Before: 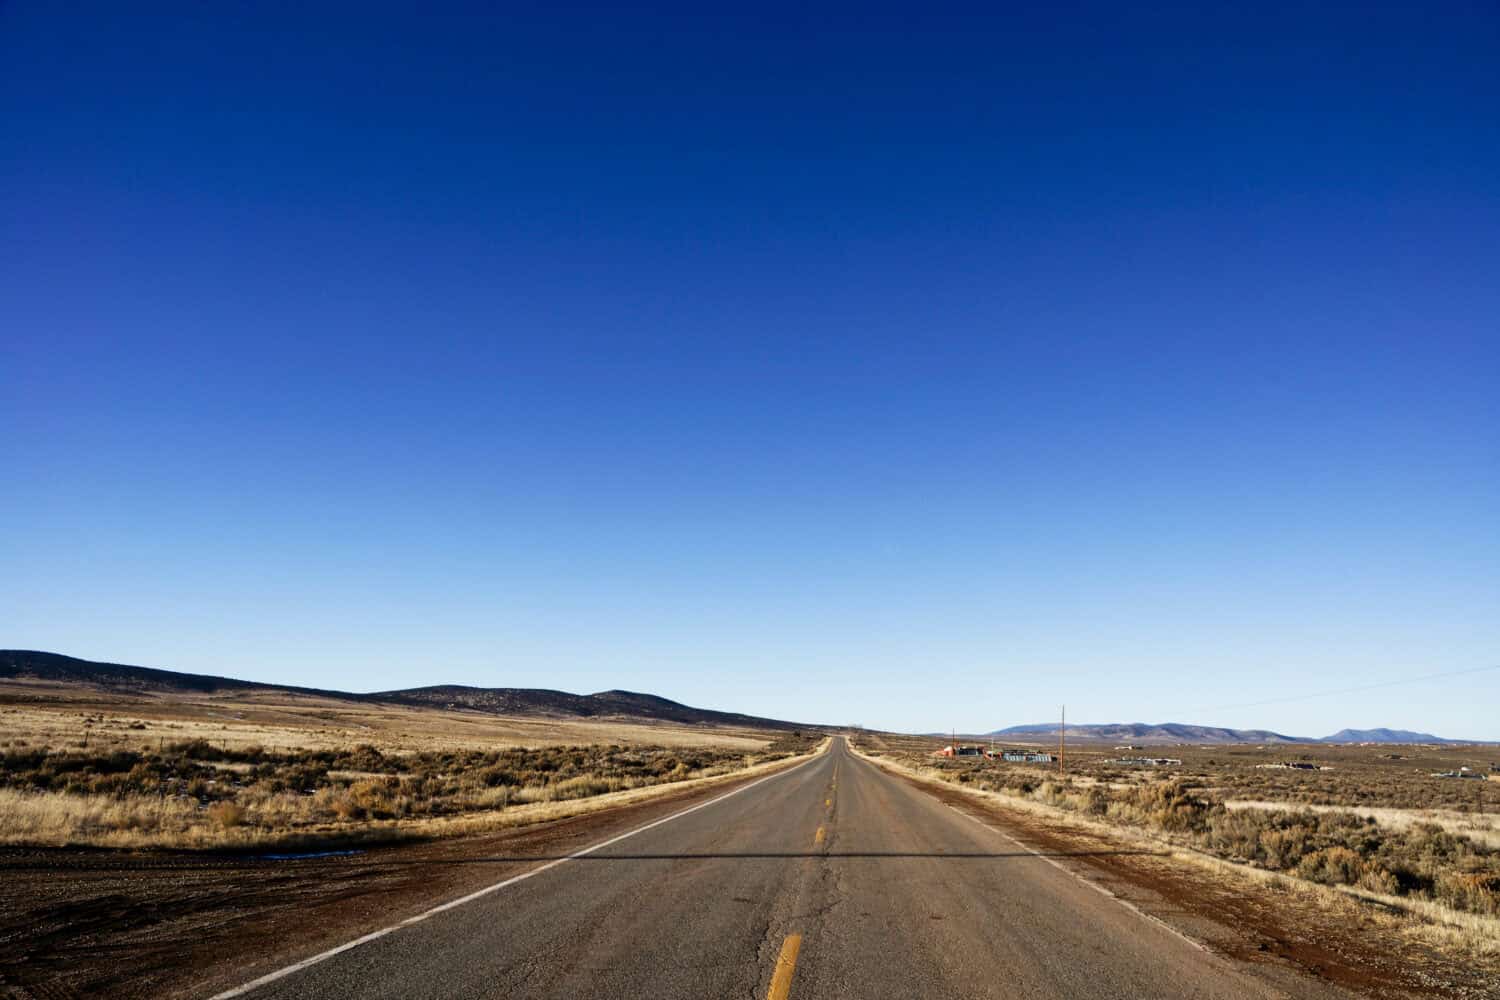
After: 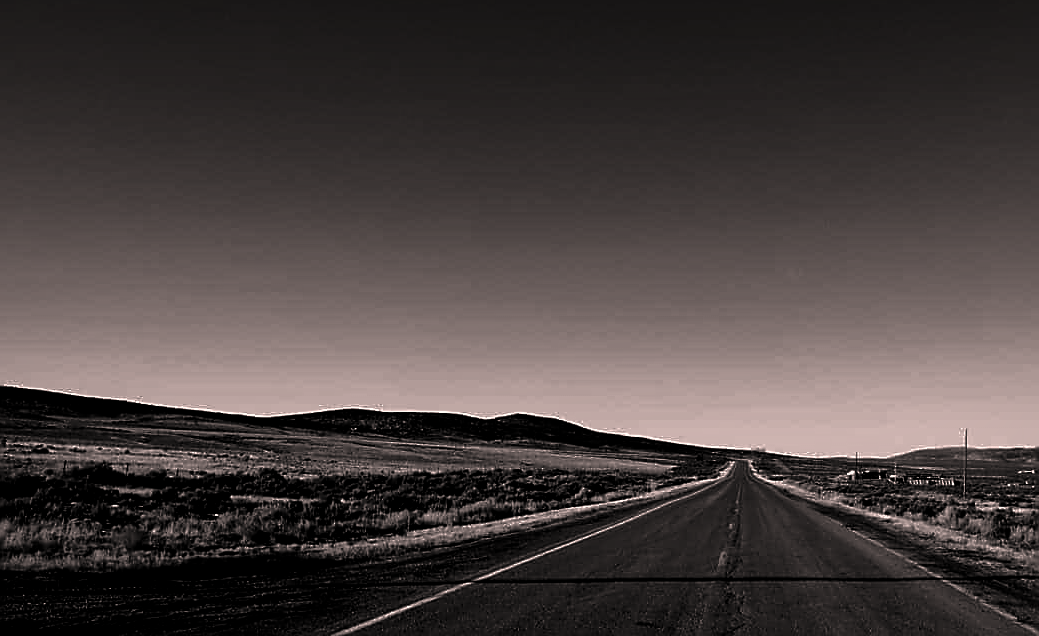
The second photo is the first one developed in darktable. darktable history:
color correction: highlights a* 11.96, highlights b* 11.58
local contrast: mode bilateral grid, contrast 20, coarseness 50, detail 120%, midtone range 0.2
contrast brightness saturation: contrast 0.02, brightness -1, saturation -1
crop: left 6.488%, top 27.668%, right 24.183%, bottom 8.656%
shadows and highlights: on, module defaults
color contrast: blue-yellow contrast 0.62
sharpen: radius 1.4, amount 1.25, threshold 0.7
